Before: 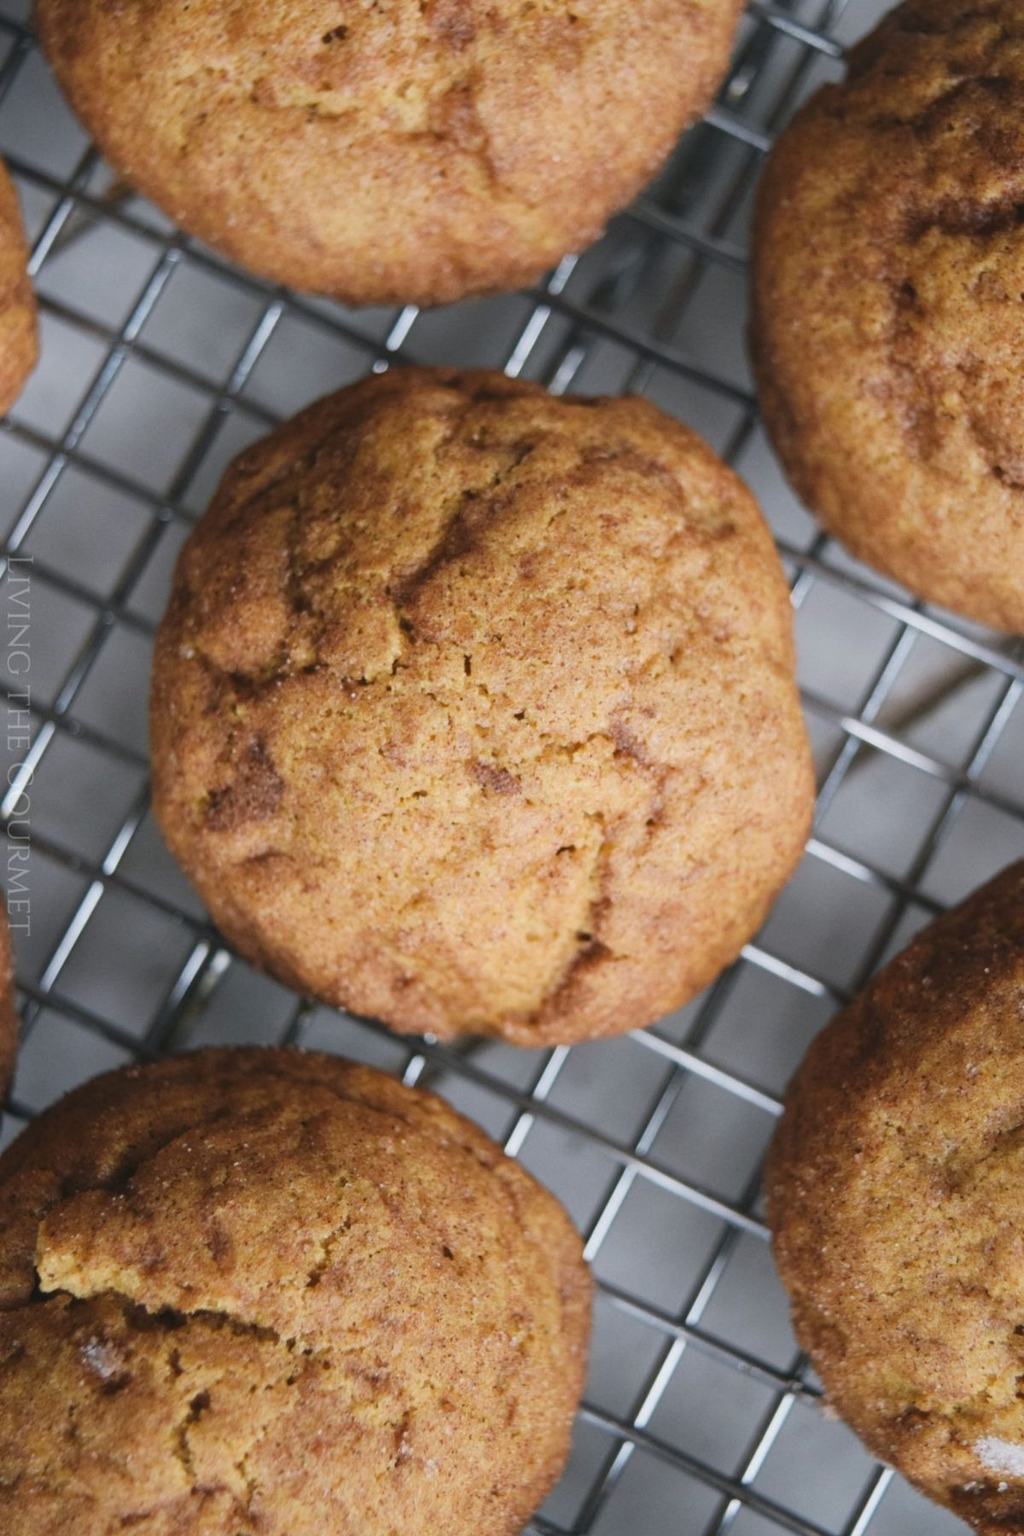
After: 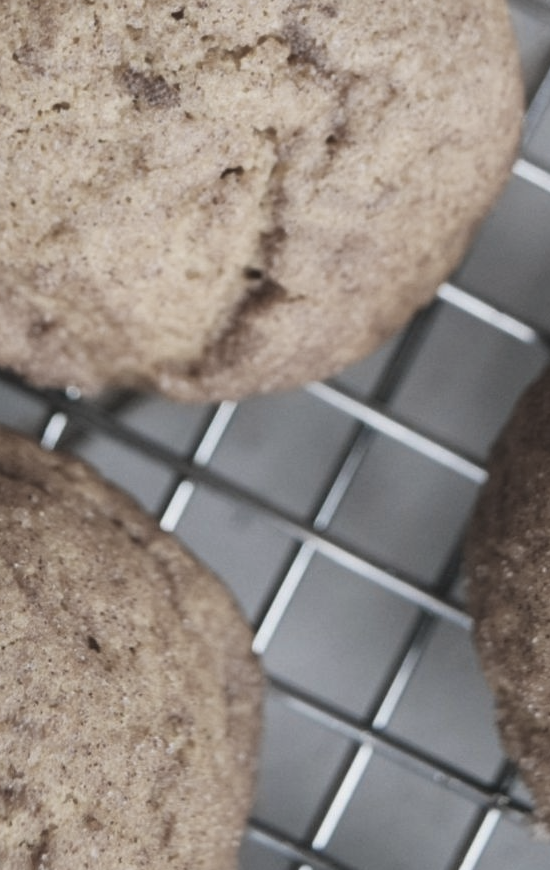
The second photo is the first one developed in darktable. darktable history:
crop: left 35.976%, top 45.819%, right 18.162%, bottom 5.807%
shadows and highlights: soften with gaussian
color zones: curves: ch1 [(0.238, 0.163) (0.476, 0.2) (0.733, 0.322) (0.848, 0.134)]
